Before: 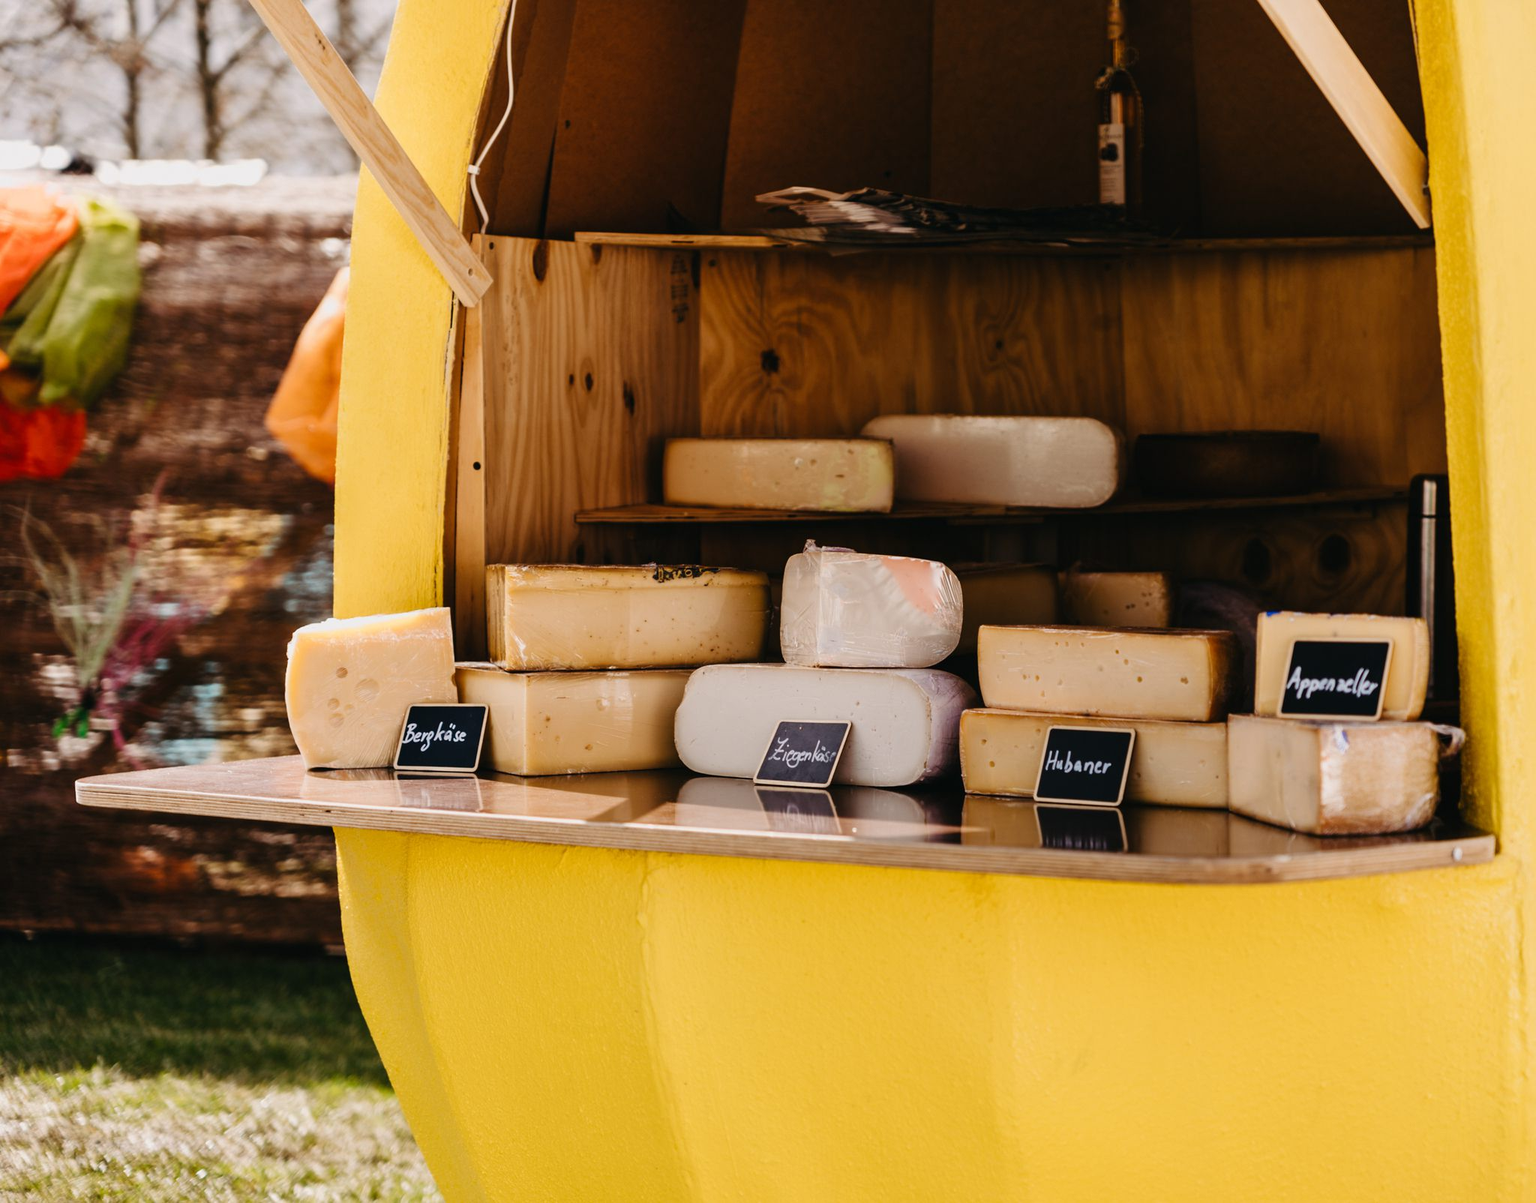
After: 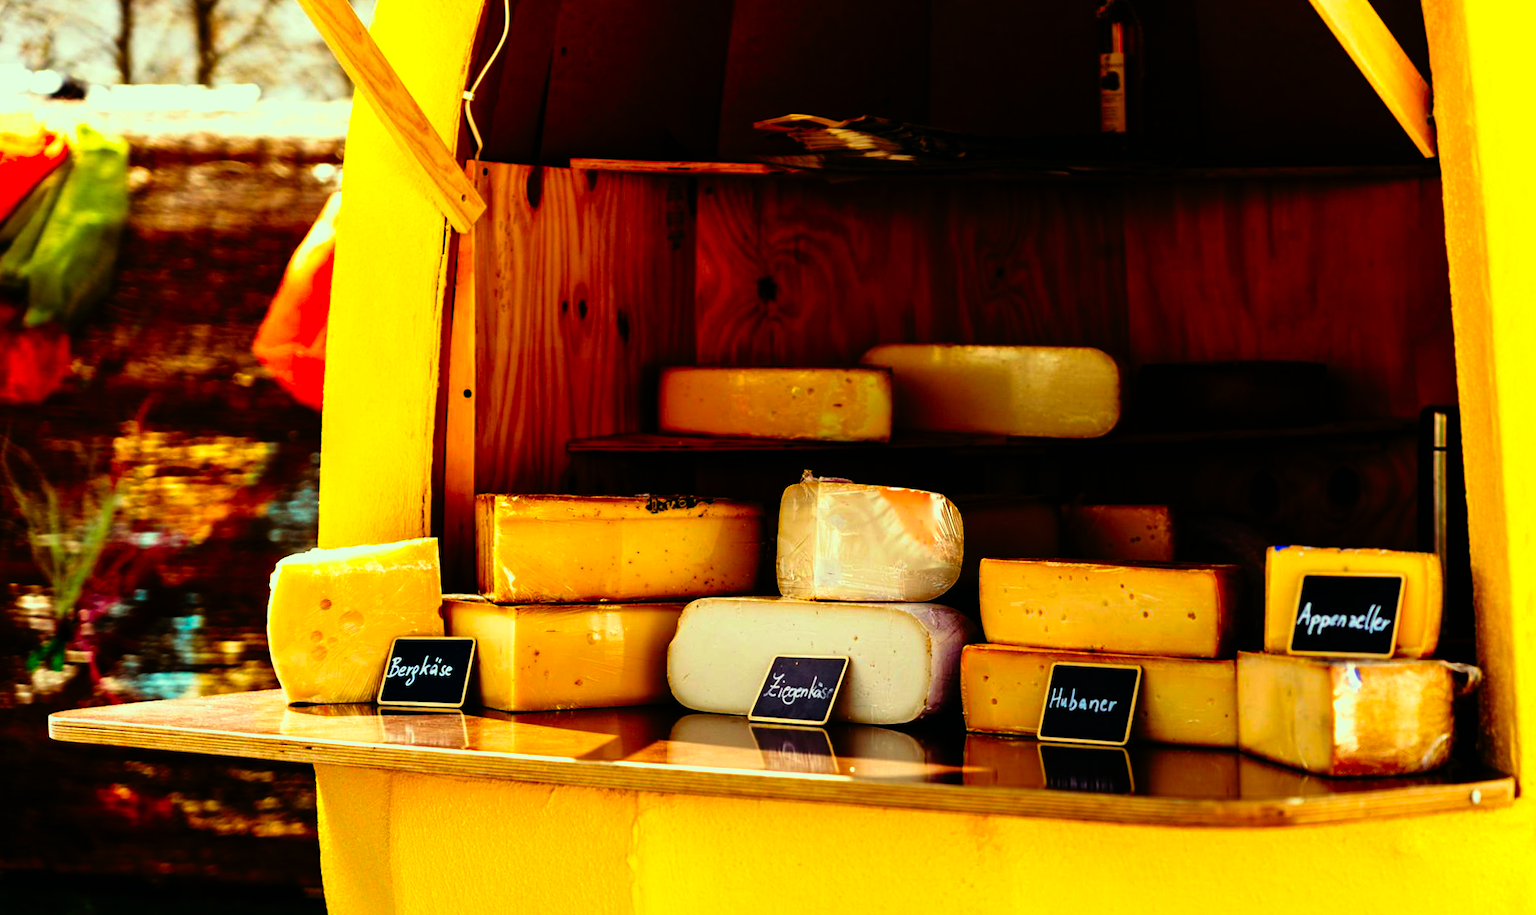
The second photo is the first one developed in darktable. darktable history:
rotate and perspective: rotation 0.226°, lens shift (vertical) -0.042, crop left 0.023, crop right 0.982, crop top 0.006, crop bottom 0.994
crop: left 0.387%, top 5.469%, bottom 19.809%
color correction: highlights a* -10.77, highlights b* 9.8, saturation 1.72
tone curve: curves: ch0 [(0, 0) (0.003, 0.001) (0.011, 0.002) (0.025, 0.002) (0.044, 0.006) (0.069, 0.01) (0.1, 0.017) (0.136, 0.023) (0.177, 0.038) (0.224, 0.066) (0.277, 0.118) (0.335, 0.185) (0.399, 0.264) (0.468, 0.365) (0.543, 0.475) (0.623, 0.606) (0.709, 0.759) (0.801, 0.923) (0.898, 0.999) (1, 1)], preserve colors none
